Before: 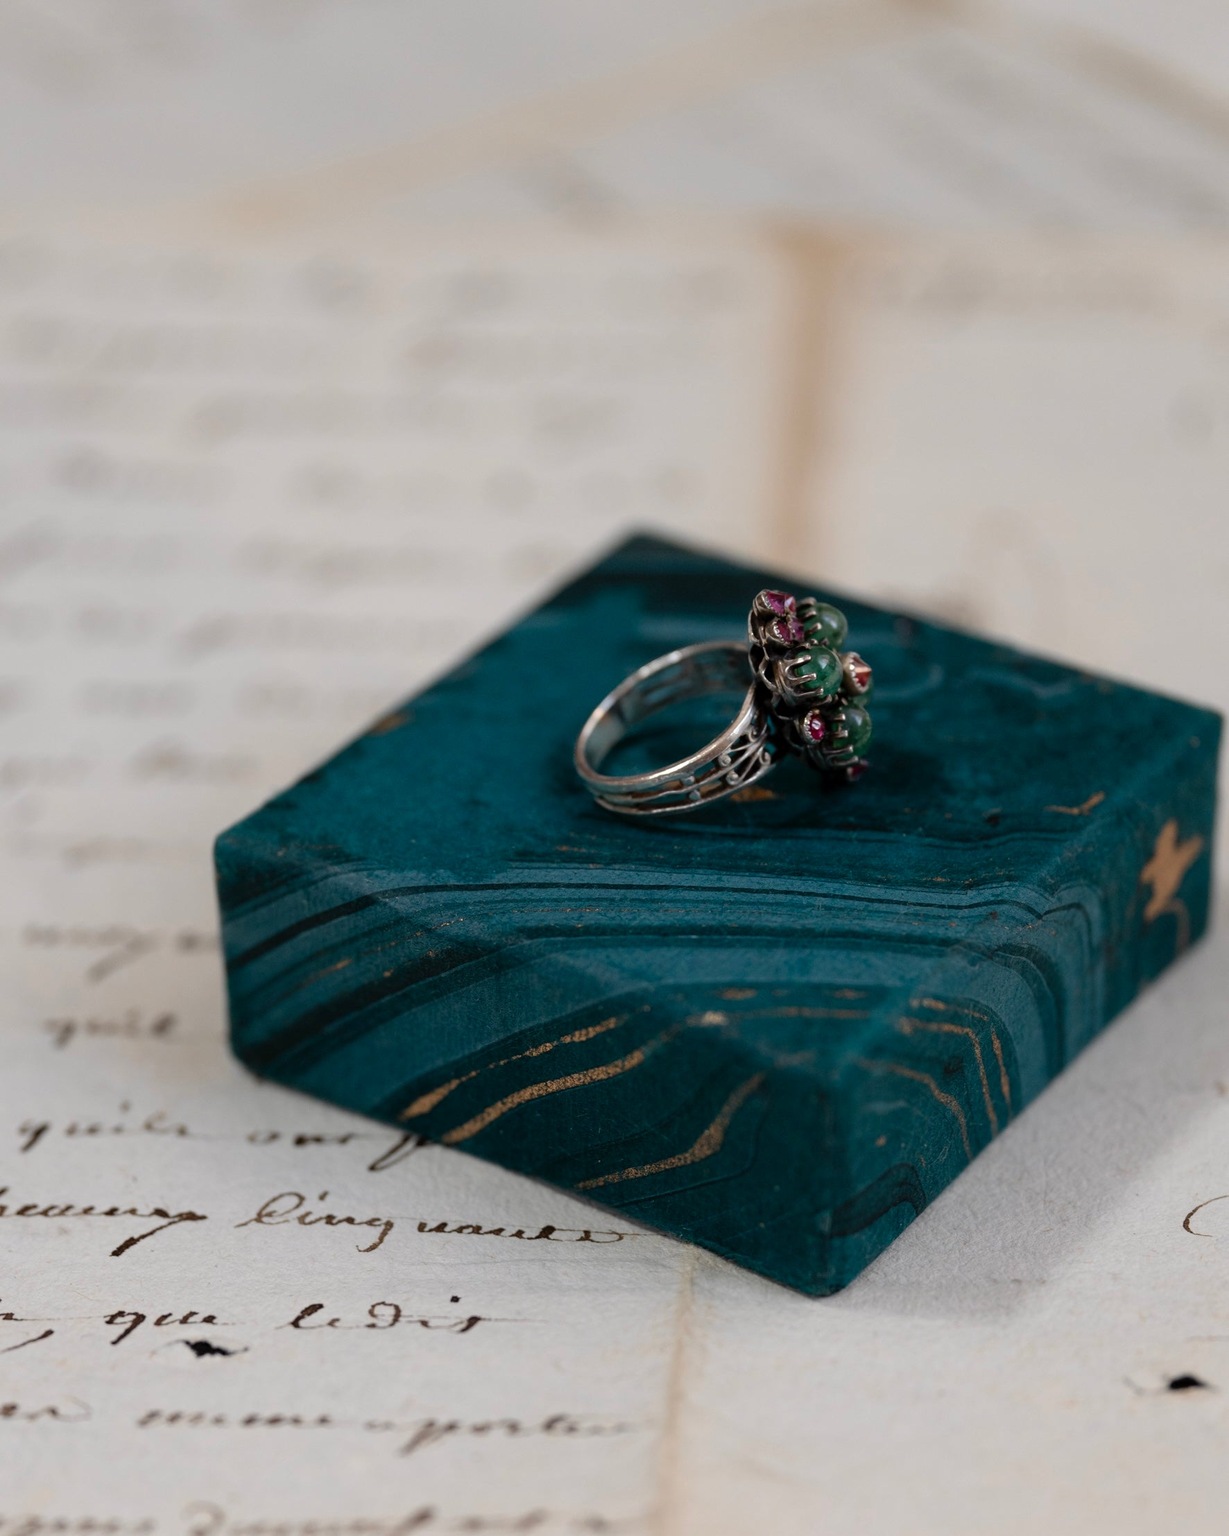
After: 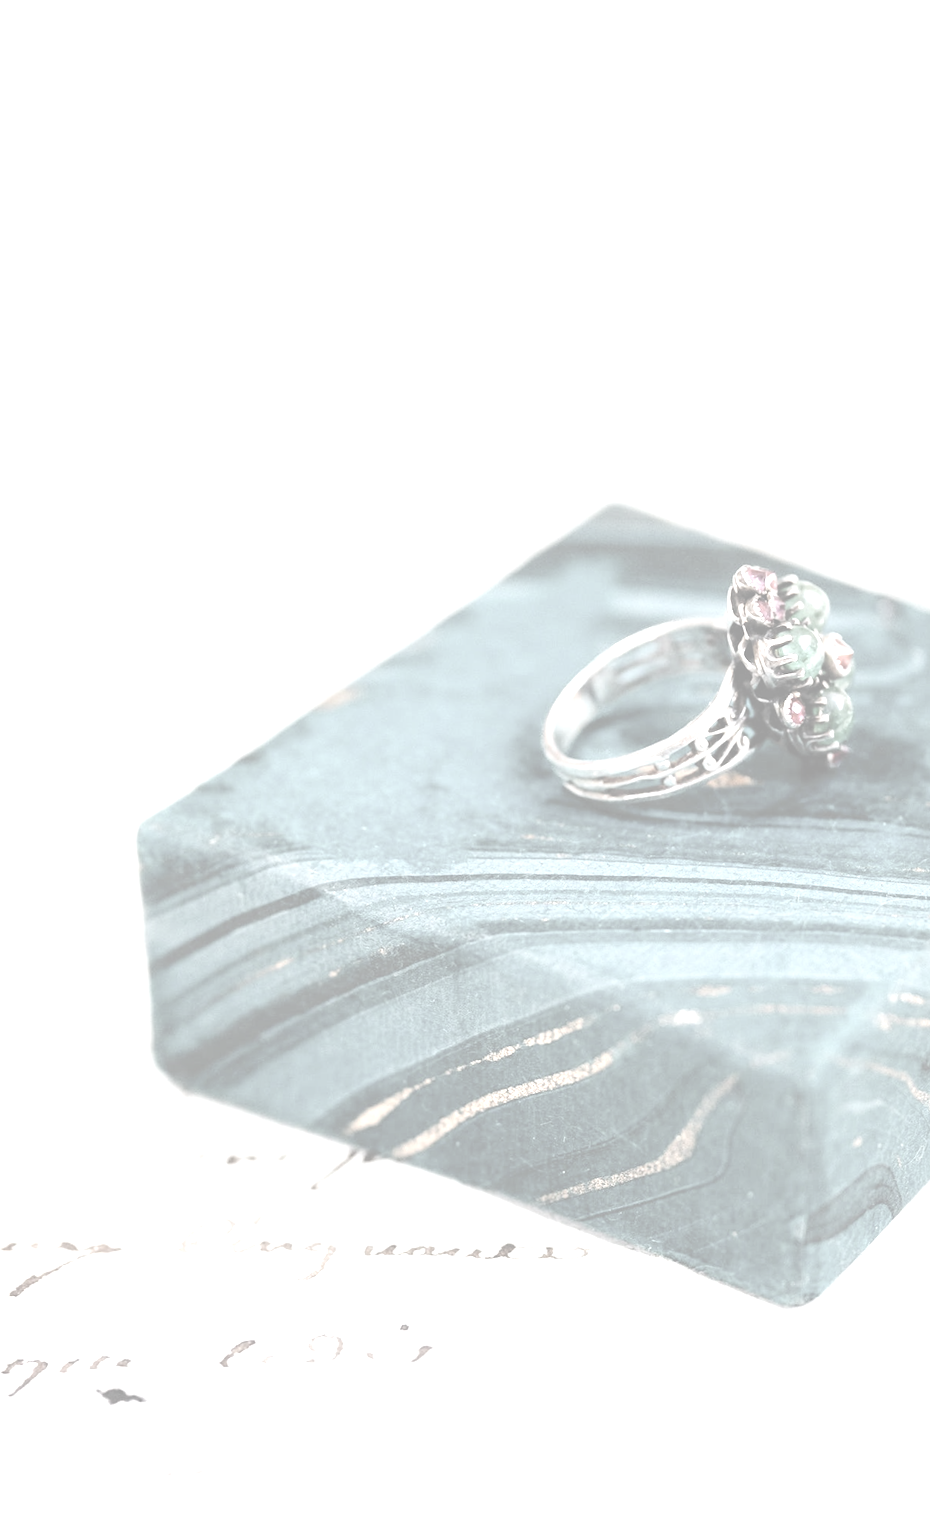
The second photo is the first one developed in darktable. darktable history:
crop and rotate: left 9.061%, right 20.142%
contrast brightness saturation: contrast -0.32, brightness 0.75, saturation -0.78
levels: levels [0.012, 0.367, 0.697]
rotate and perspective: rotation 0.679°, lens shift (horizontal) 0.136, crop left 0.009, crop right 0.991, crop top 0.078, crop bottom 0.95
